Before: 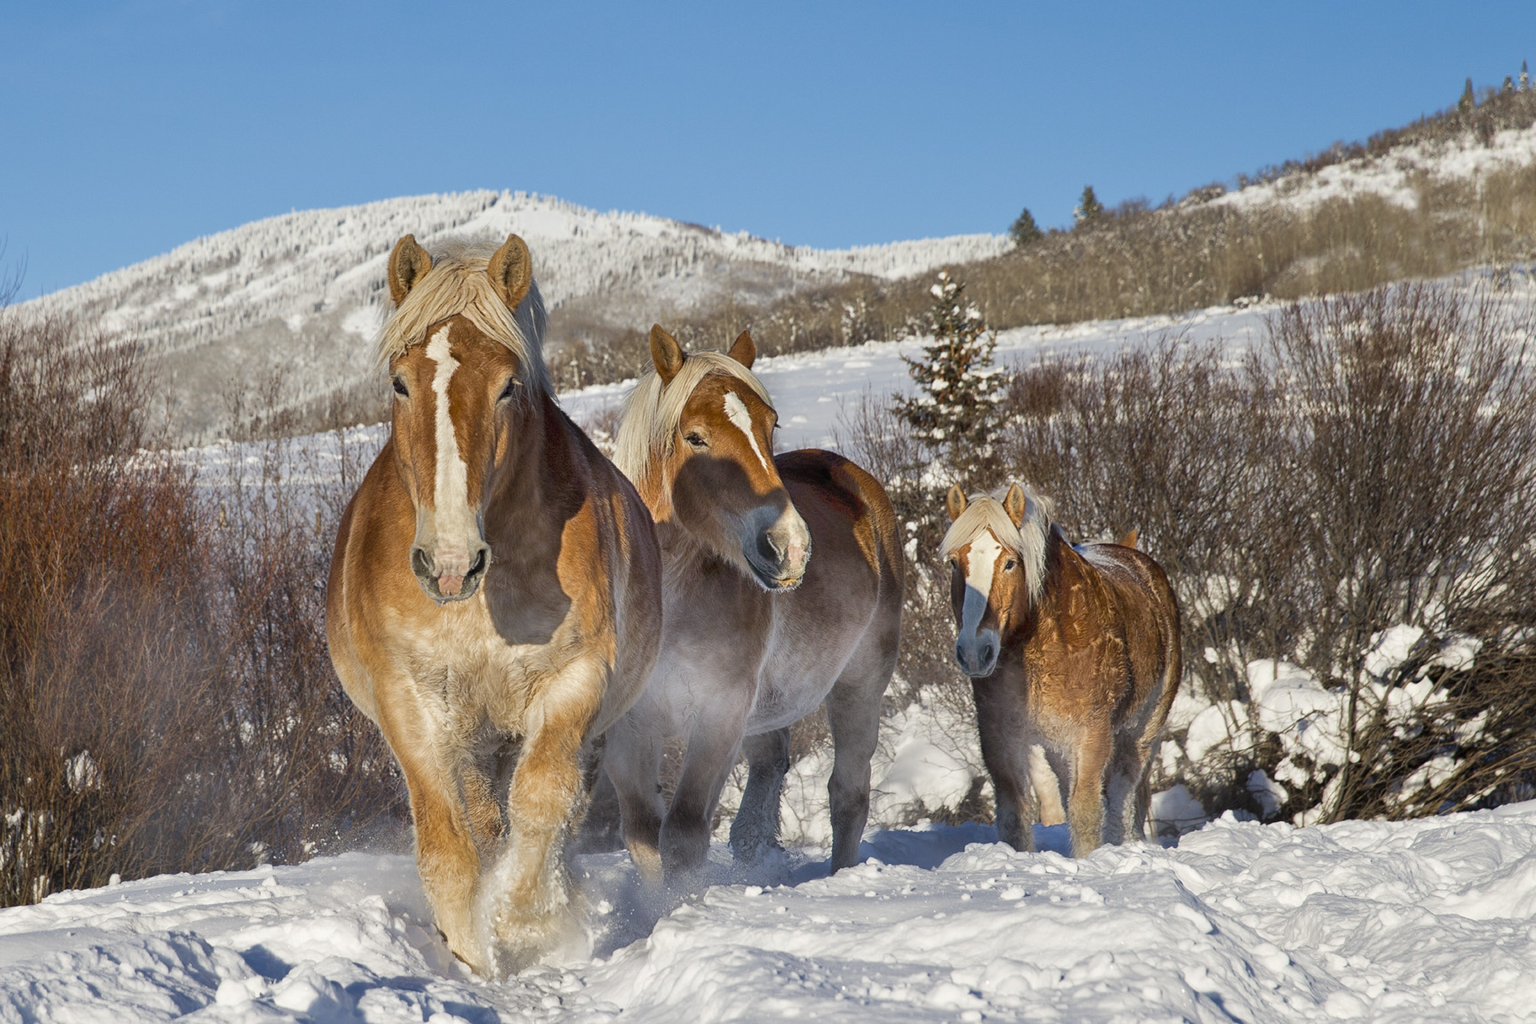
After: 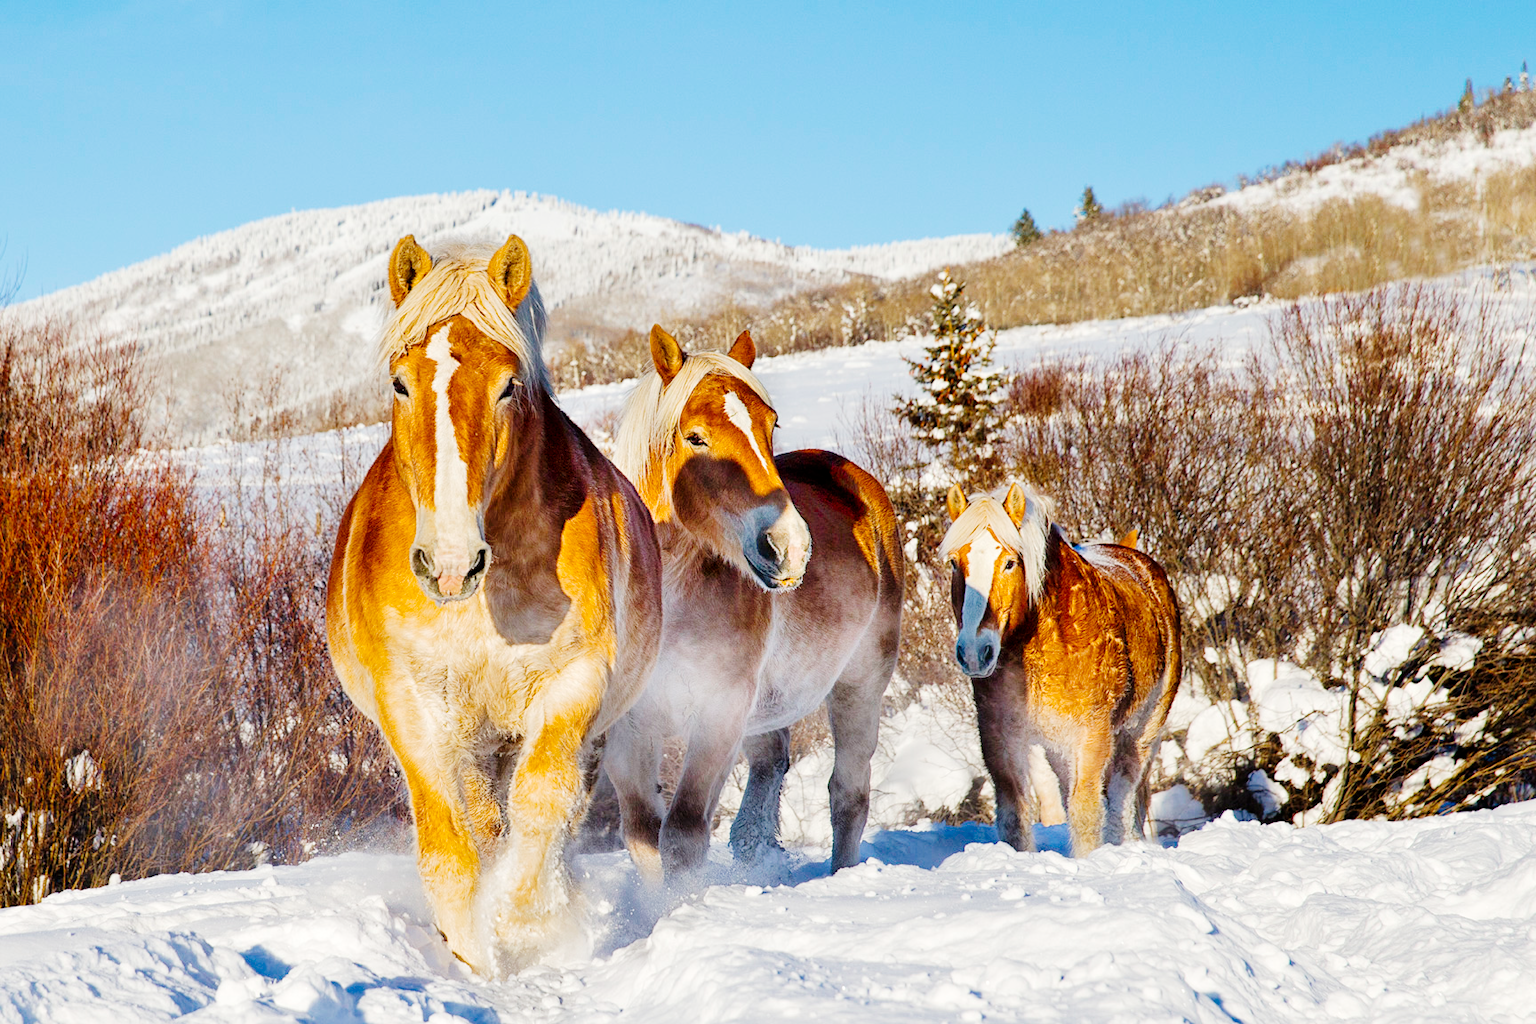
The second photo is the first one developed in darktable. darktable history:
shadows and highlights: shadows 13.8, white point adjustment 1.19, highlights -0.501, soften with gaussian
tone curve: curves: ch0 [(0, 0) (0.004, 0) (0.133, 0.071) (0.341, 0.453) (0.839, 0.922) (1, 1)], preserve colors none
color balance rgb: perceptual saturation grading › global saturation 29.503%
